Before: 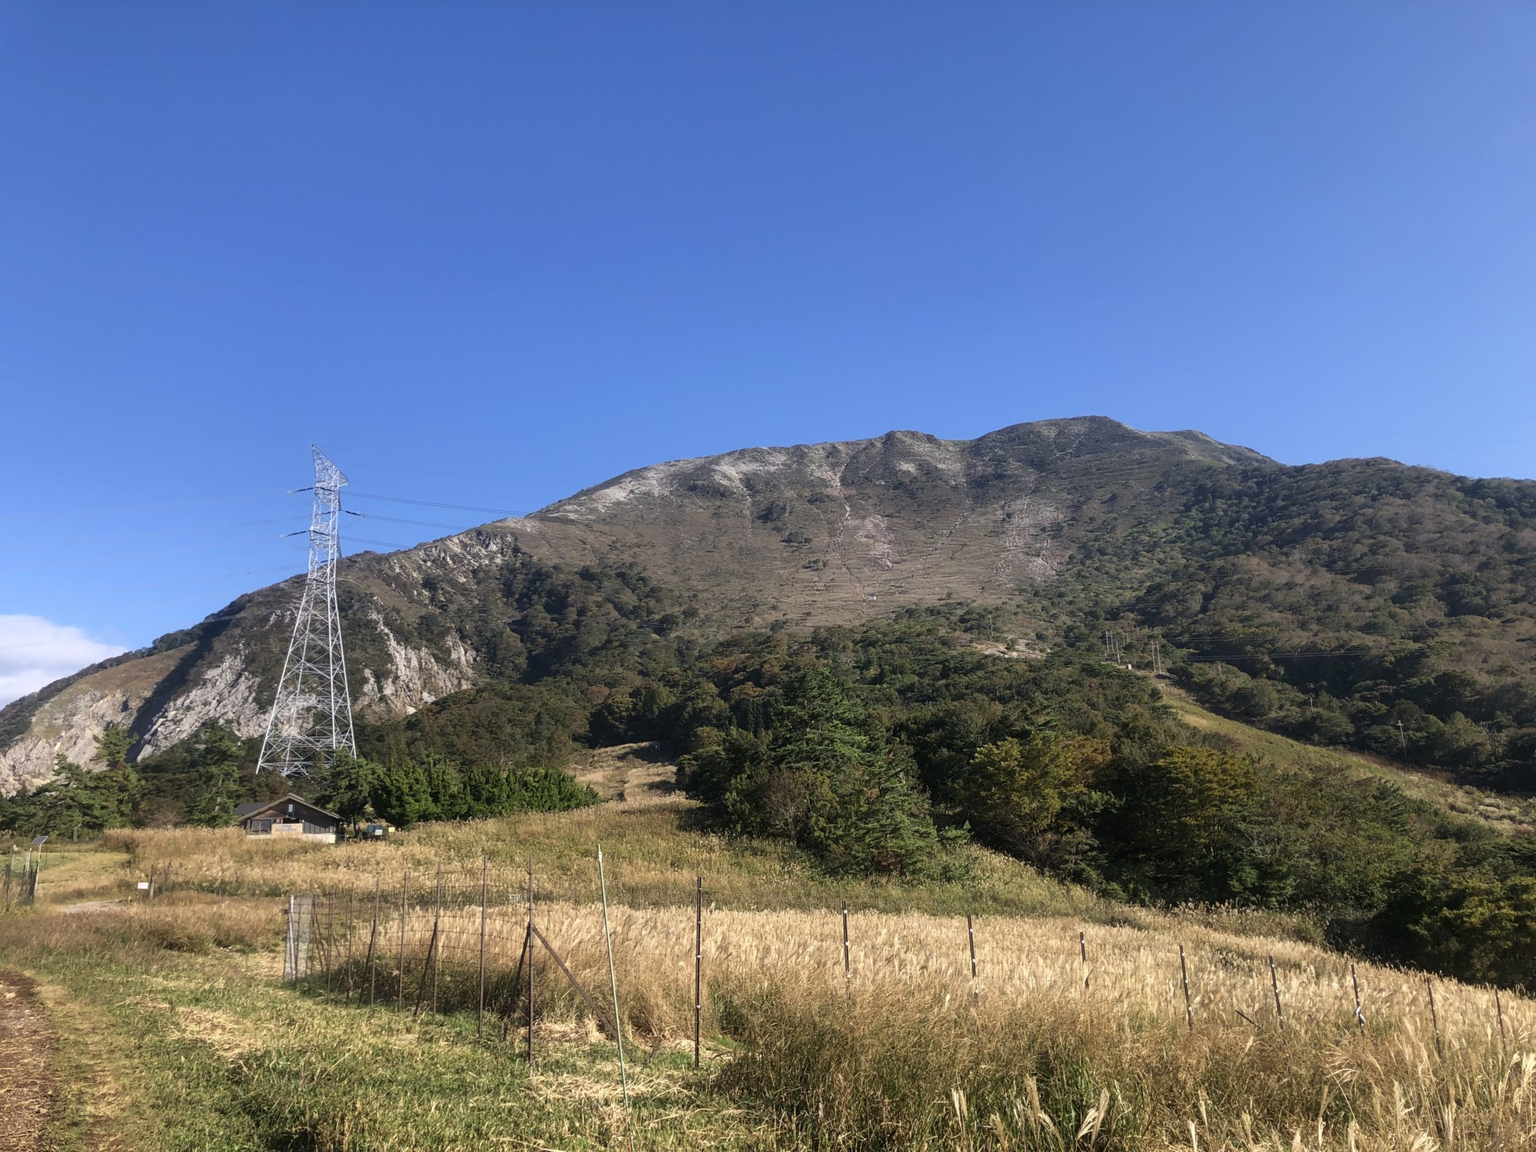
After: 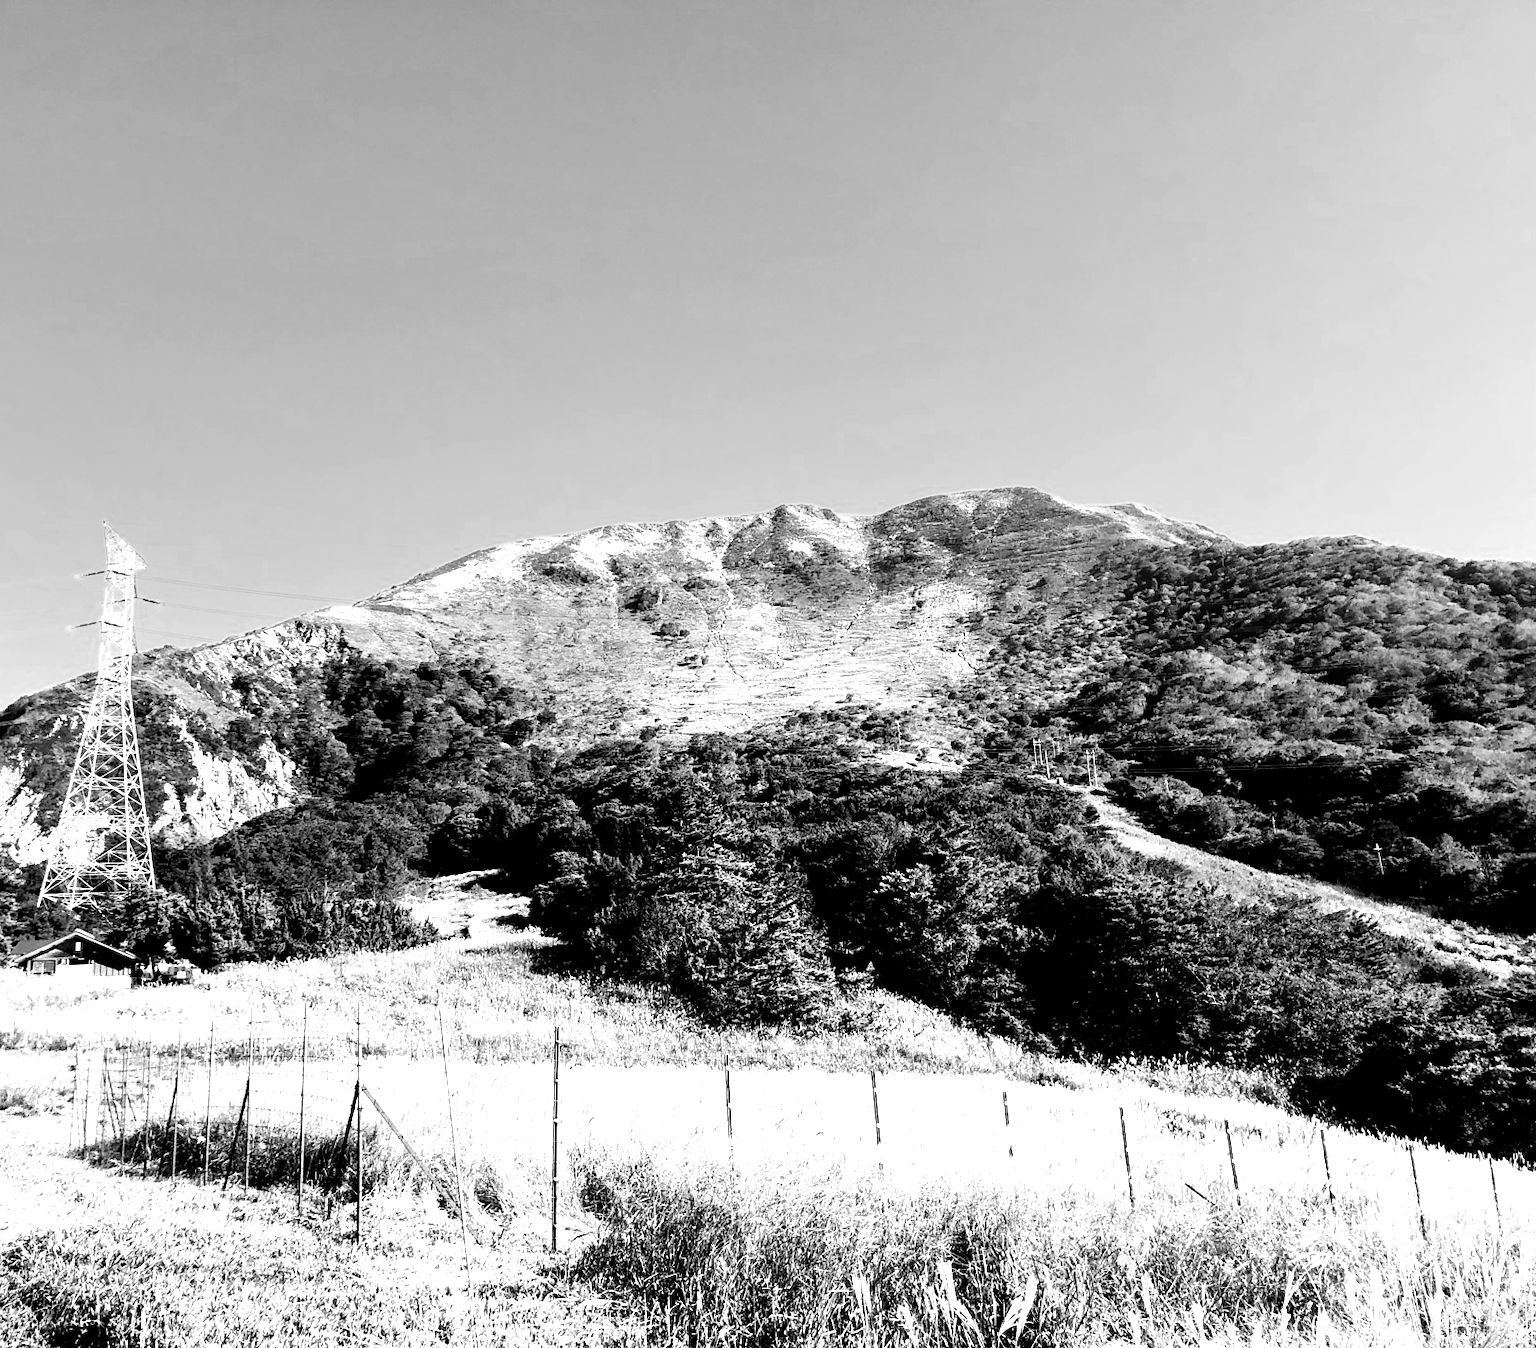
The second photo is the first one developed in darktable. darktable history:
crop and rotate: left 14.584%
contrast brightness saturation: brightness 0.13
rgb curve: curves: ch0 [(0, 0) (0.21, 0.15) (0.24, 0.21) (0.5, 0.75) (0.75, 0.96) (0.89, 0.99) (1, 1)]; ch1 [(0, 0.02) (0.21, 0.13) (0.25, 0.2) (0.5, 0.67) (0.75, 0.9) (0.89, 0.97) (1, 1)]; ch2 [(0, 0.02) (0.21, 0.13) (0.25, 0.2) (0.5, 0.67) (0.75, 0.9) (0.89, 0.97) (1, 1)], compensate middle gray true
filmic rgb: black relative exposure -7.65 EV, white relative exposure 4.56 EV, hardness 3.61, color science v6 (2022)
monochrome: on, module defaults
white balance: red 0.976, blue 1.04
levels: levels [0.044, 0.475, 0.791]
